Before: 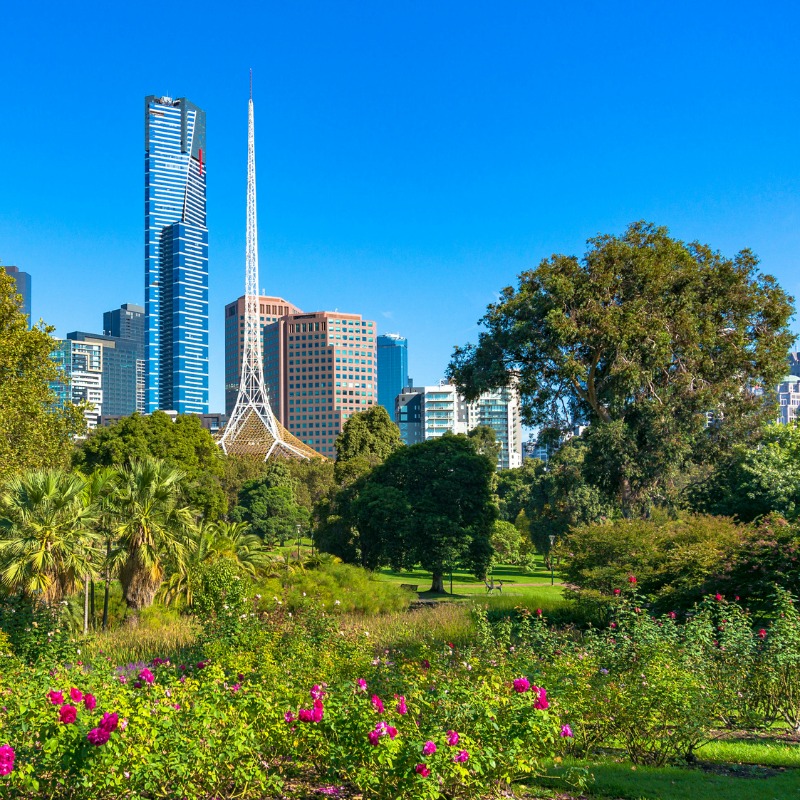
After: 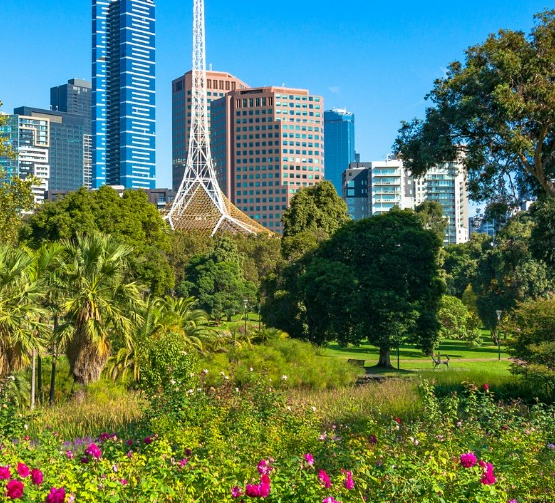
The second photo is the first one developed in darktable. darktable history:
crop: left 6.733%, top 28.126%, right 23.794%, bottom 8.899%
